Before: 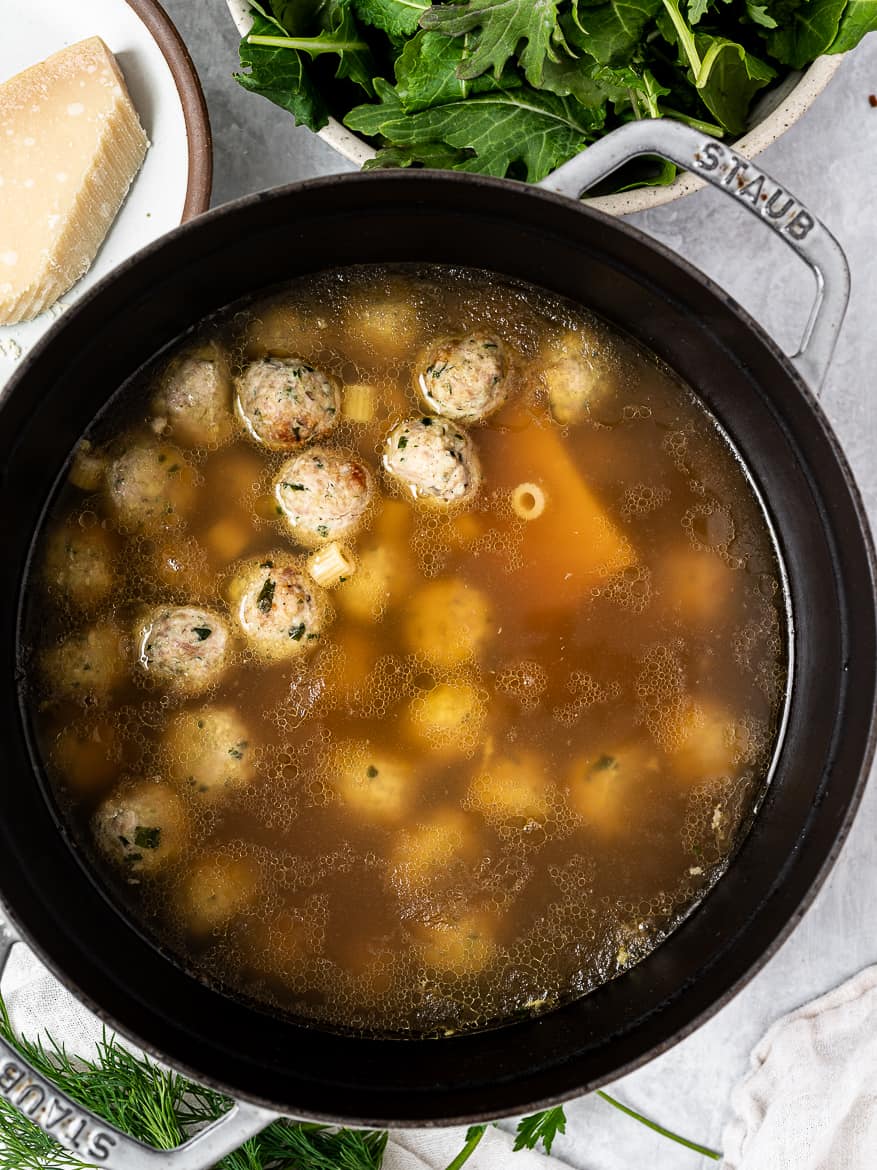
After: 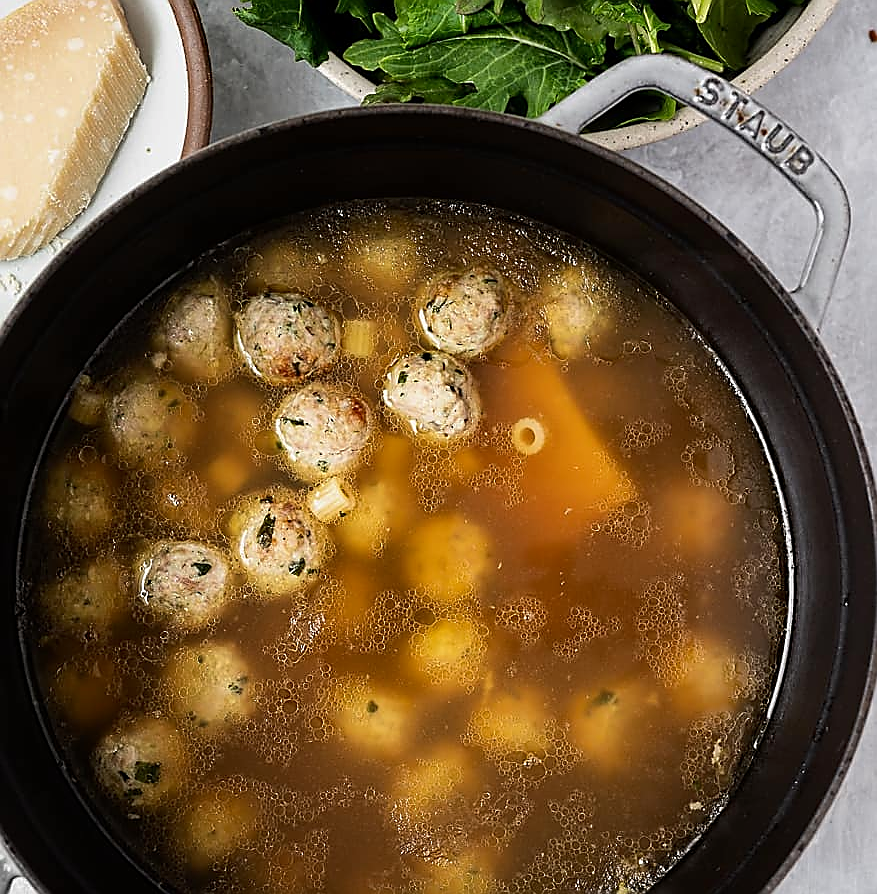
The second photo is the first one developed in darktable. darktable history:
crop: top 5.622%, bottom 17.931%
shadows and highlights: shadows -20.09, white point adjustment -1.94, highlights -35.08
sharpen: radius 1.386, amount 1.249, threshold 0.778
